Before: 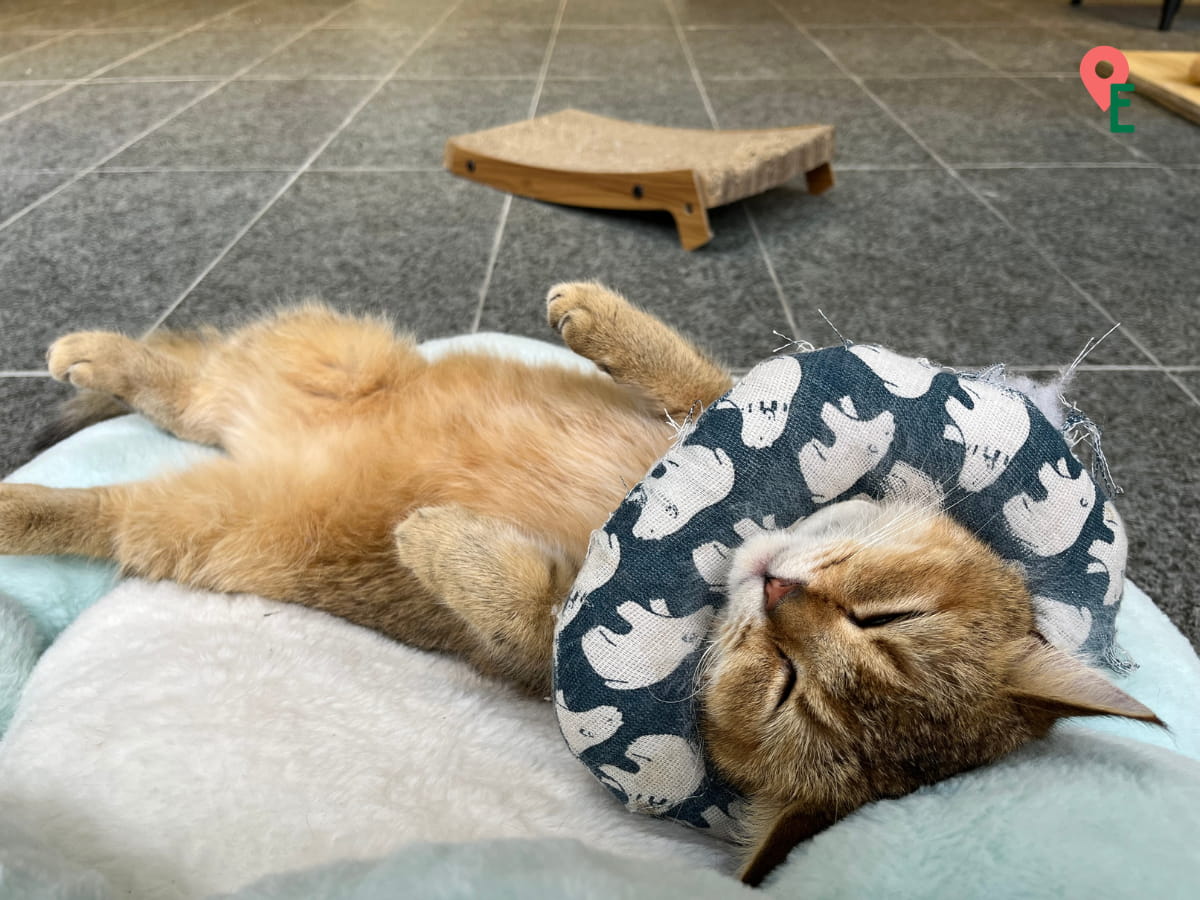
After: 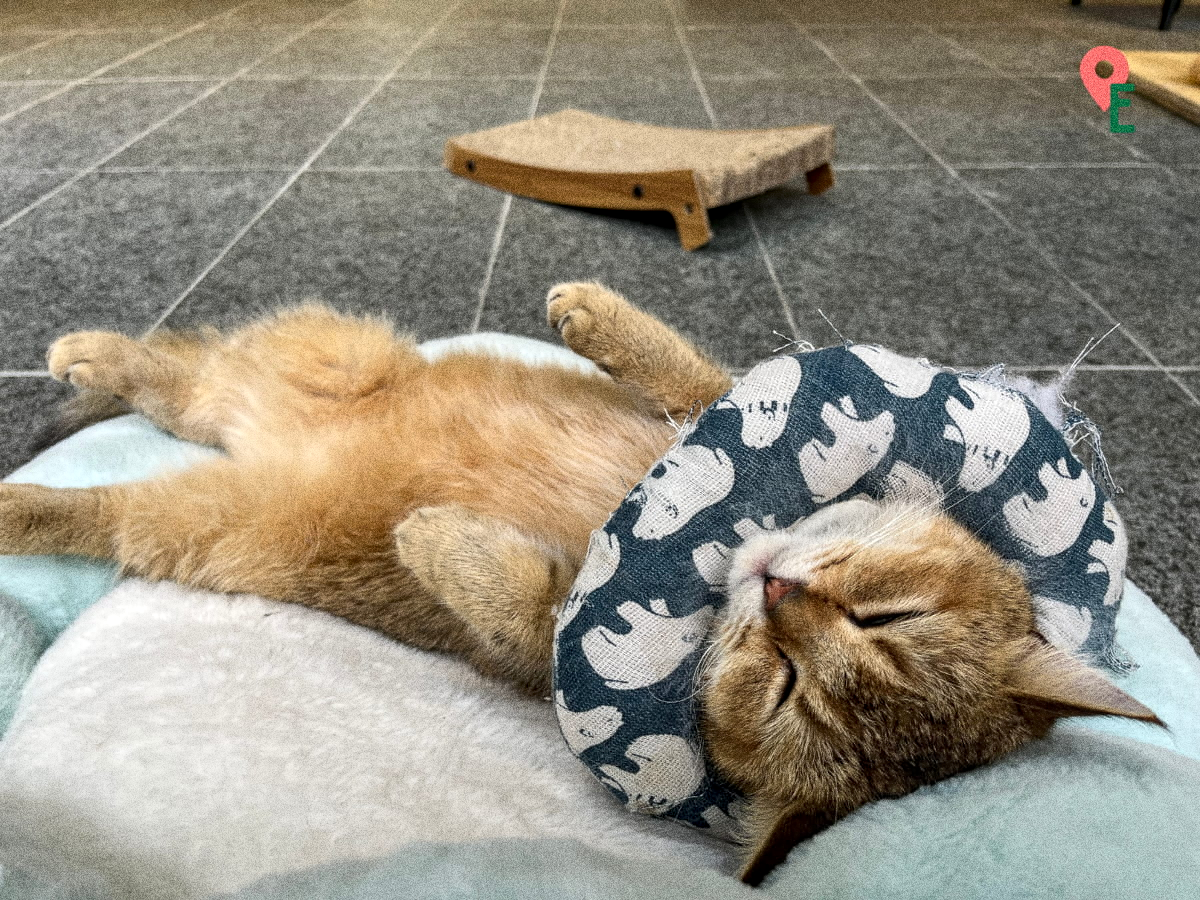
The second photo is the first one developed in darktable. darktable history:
grain: coarseness 10.62 ISO, strength 55.56%
local contrast: on, module defaults
